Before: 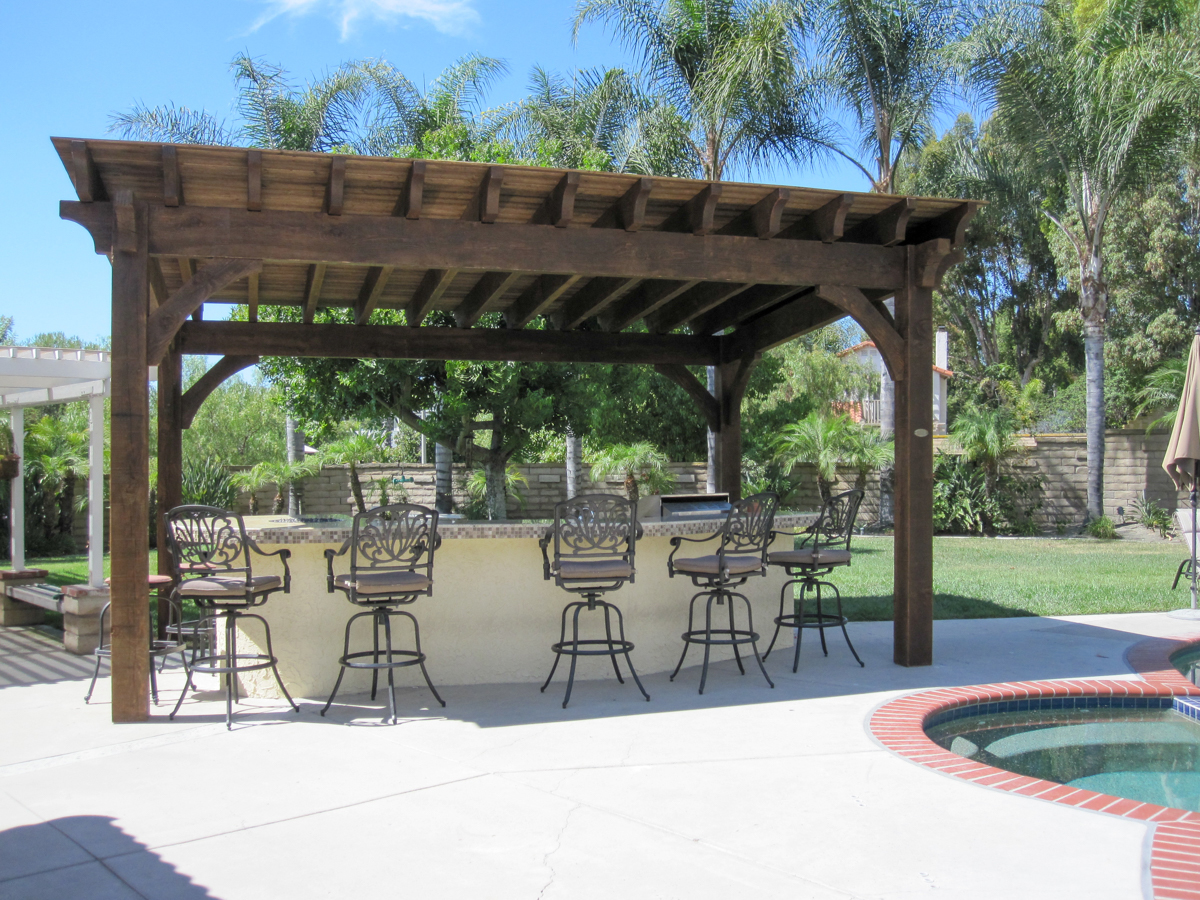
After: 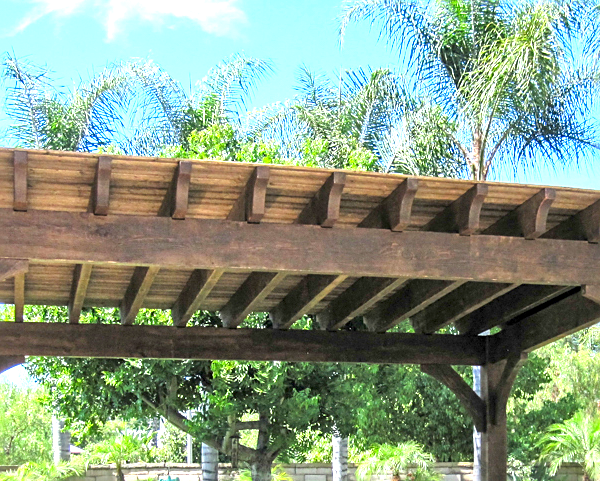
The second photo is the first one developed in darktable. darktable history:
crop: left 19.556%, right 30.401%, bottom 46.458%
sharpen: on, module defaults
exposure: black level correction 0, exposure 1 EV, compensate exposure bias true, compensate highlight preservation false
local contrast: mode bilateral grid, contrast 20, coarseness 50, detail 144%, midtone range 0.2
levels: levels [0, 0.435, 0.917]
contrast brightness saturation: contrast 0.08, saturation 0.2
